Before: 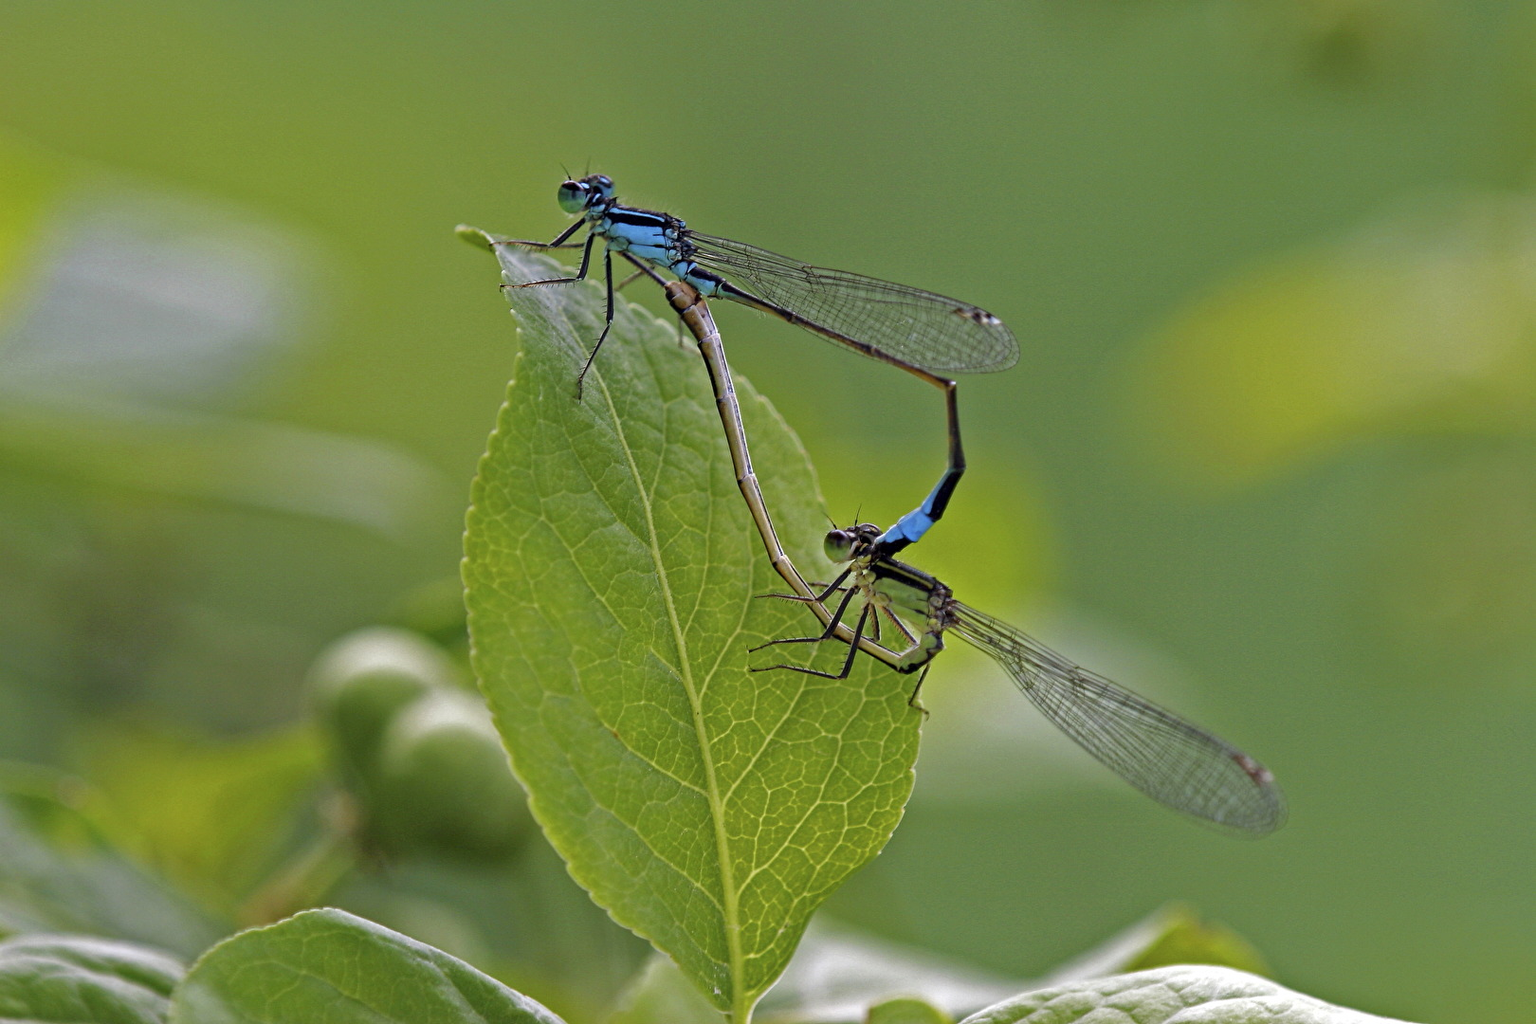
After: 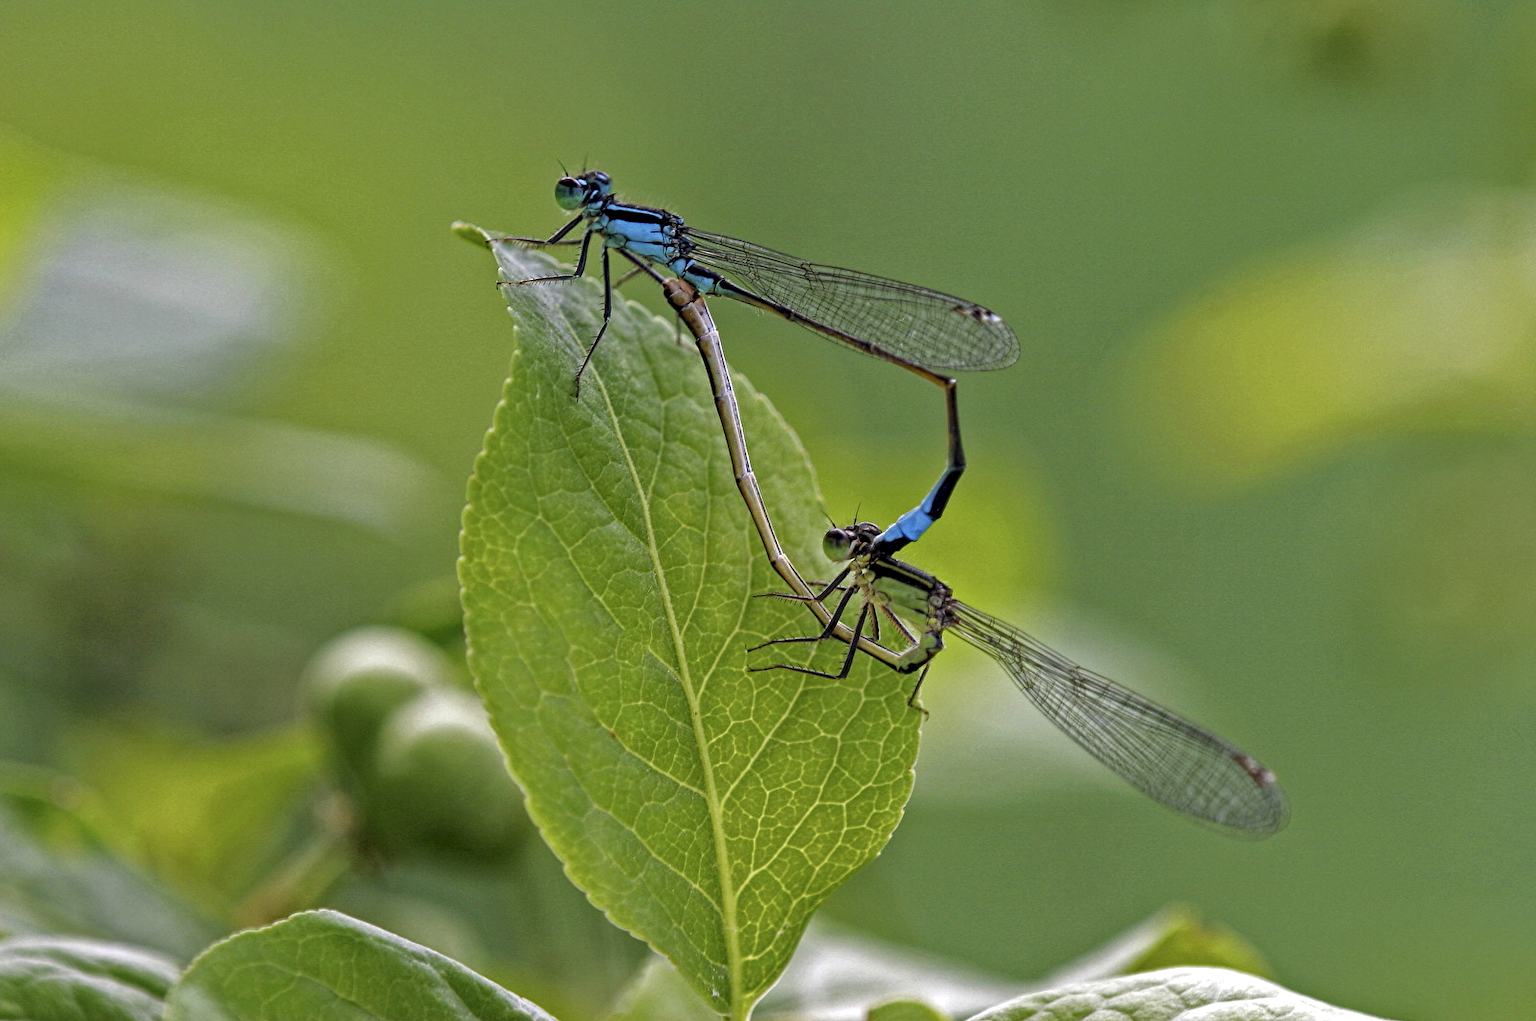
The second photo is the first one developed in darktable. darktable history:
shadows and highlights: shadows 29.32, highlights -29.32, low approximation 0.01, soften with gaussian
local contrast: highlights 99%, shadows 86%, detail 160%, midtone range 0.2
crop: left 0.434%, top 0.485%, right 0.244%, bottom 0.386%
